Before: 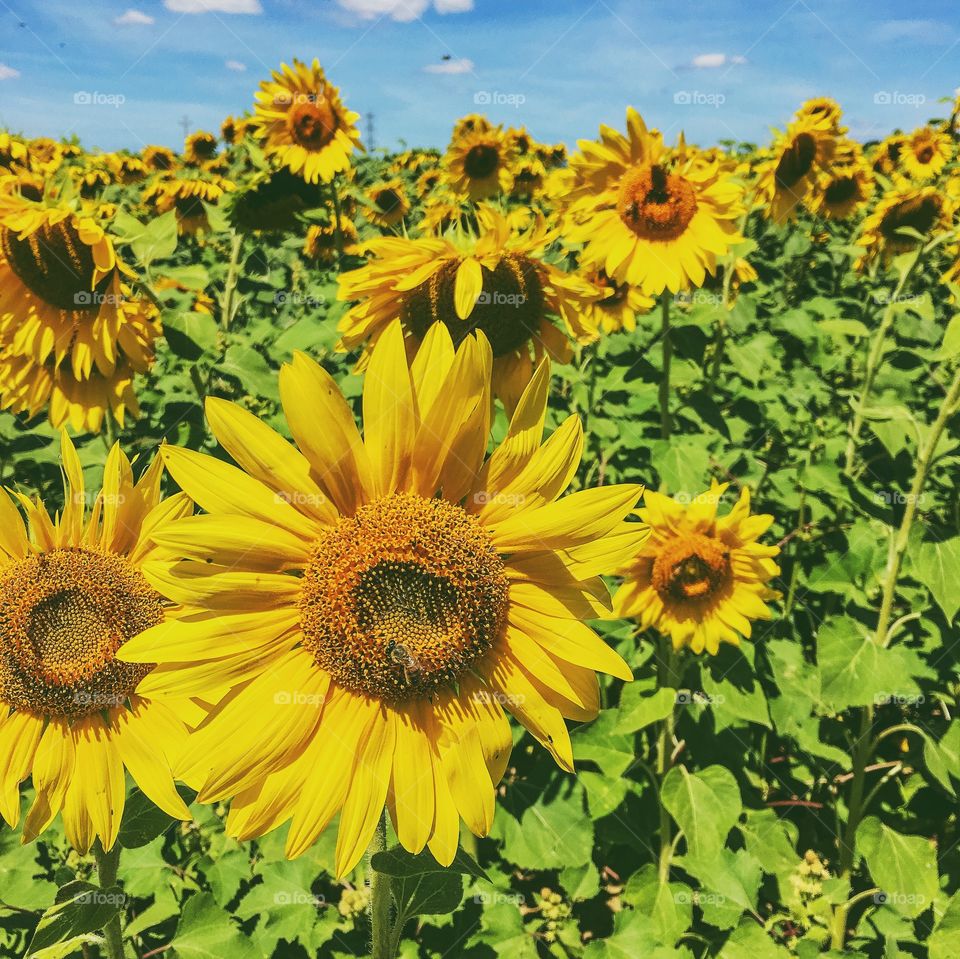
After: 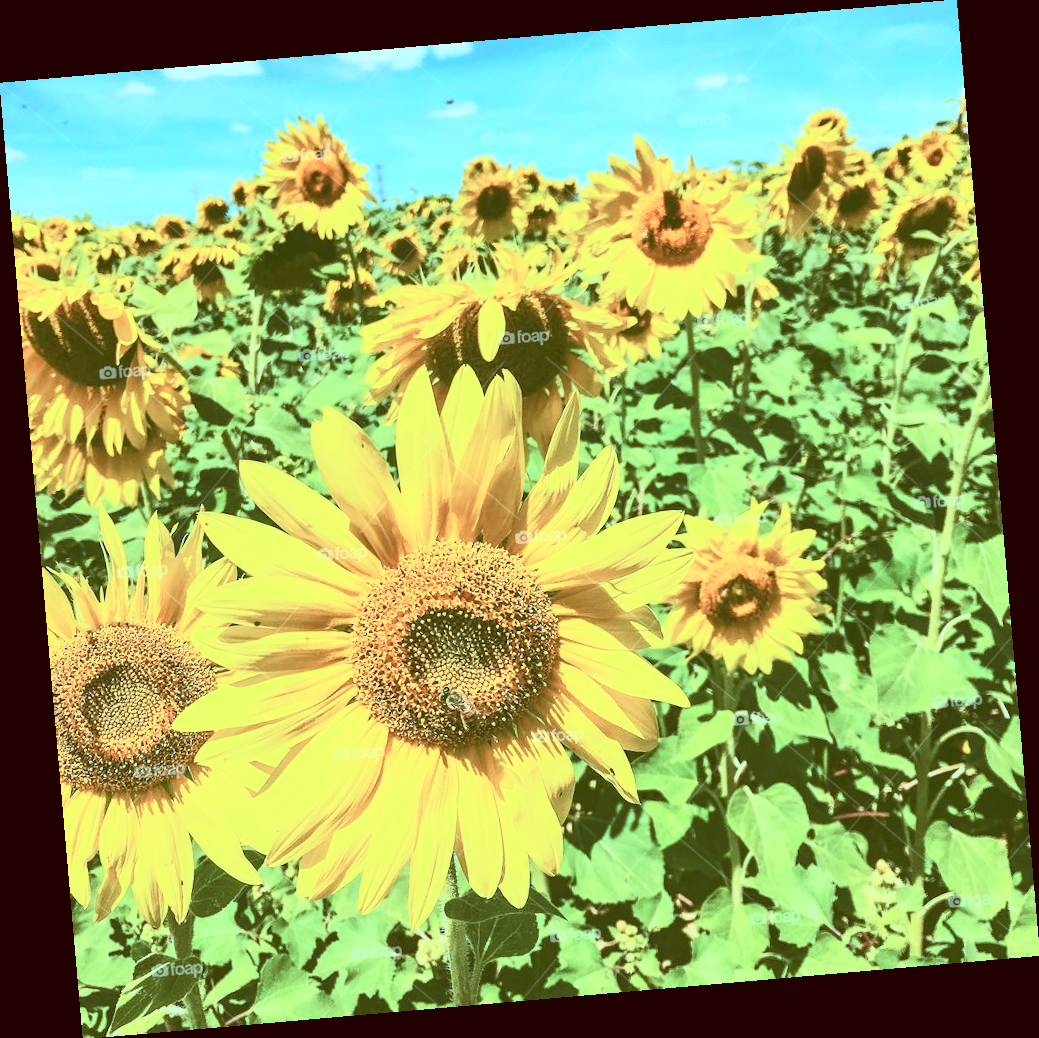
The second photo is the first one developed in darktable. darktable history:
color correction: highlights a* -14.62, highlights b* -16.22, shadows a* 10.12, shadows b* 29.4
rotate and perspective: rotation -4.98°, automatic cropping off
contrast brightness saturation: contrast 0.39, brightness 0.53
